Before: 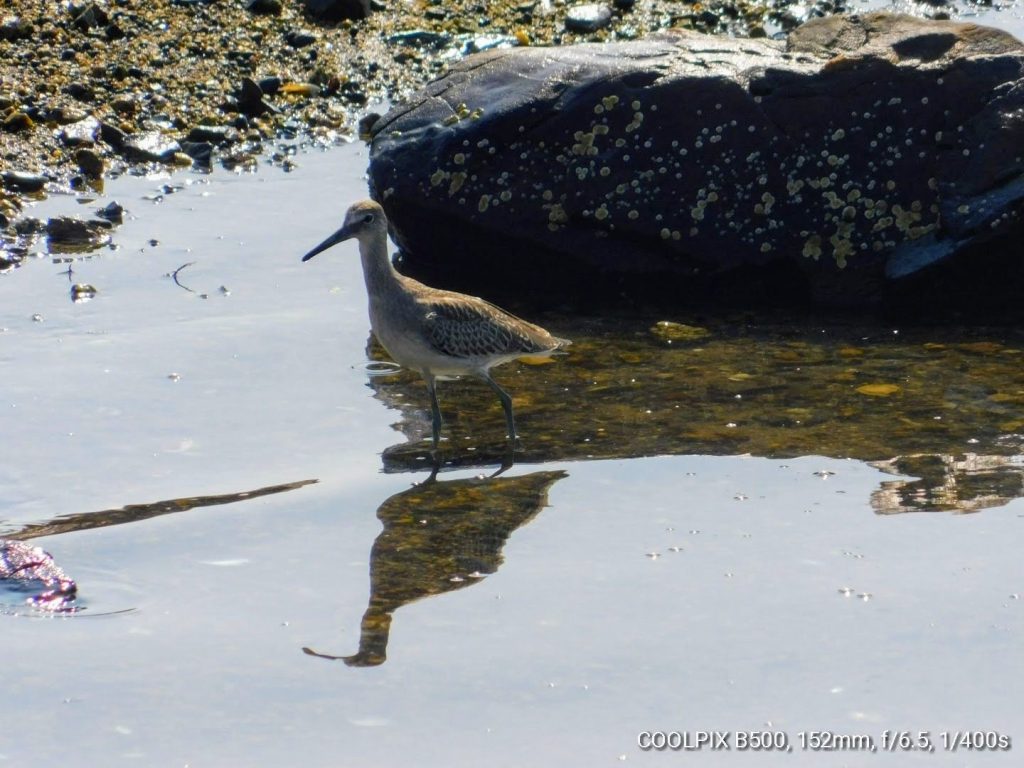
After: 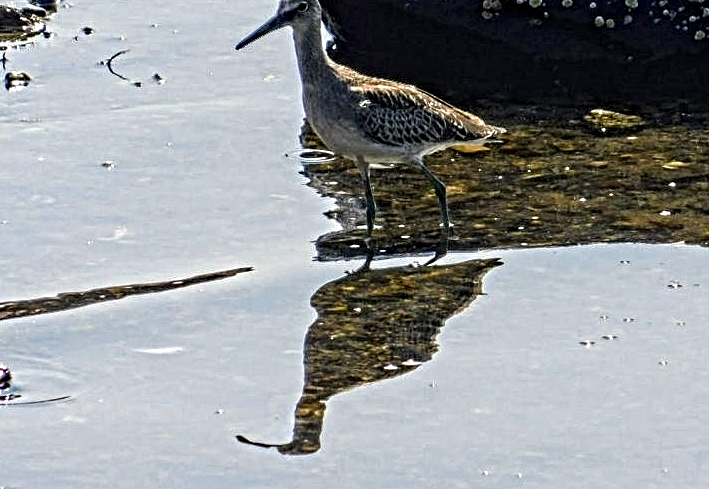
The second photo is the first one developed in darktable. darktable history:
contrast equalizer: octaves 7, y [[0.406, 0.494, 0.589, 0.753, 0.877, 0.999], [0.5 ×6], [0.5 ×6], [0 ×6], [0 ×6]]
crop: left 6.488%, top 27.668%, right 24.183%, bottom 8.656%
